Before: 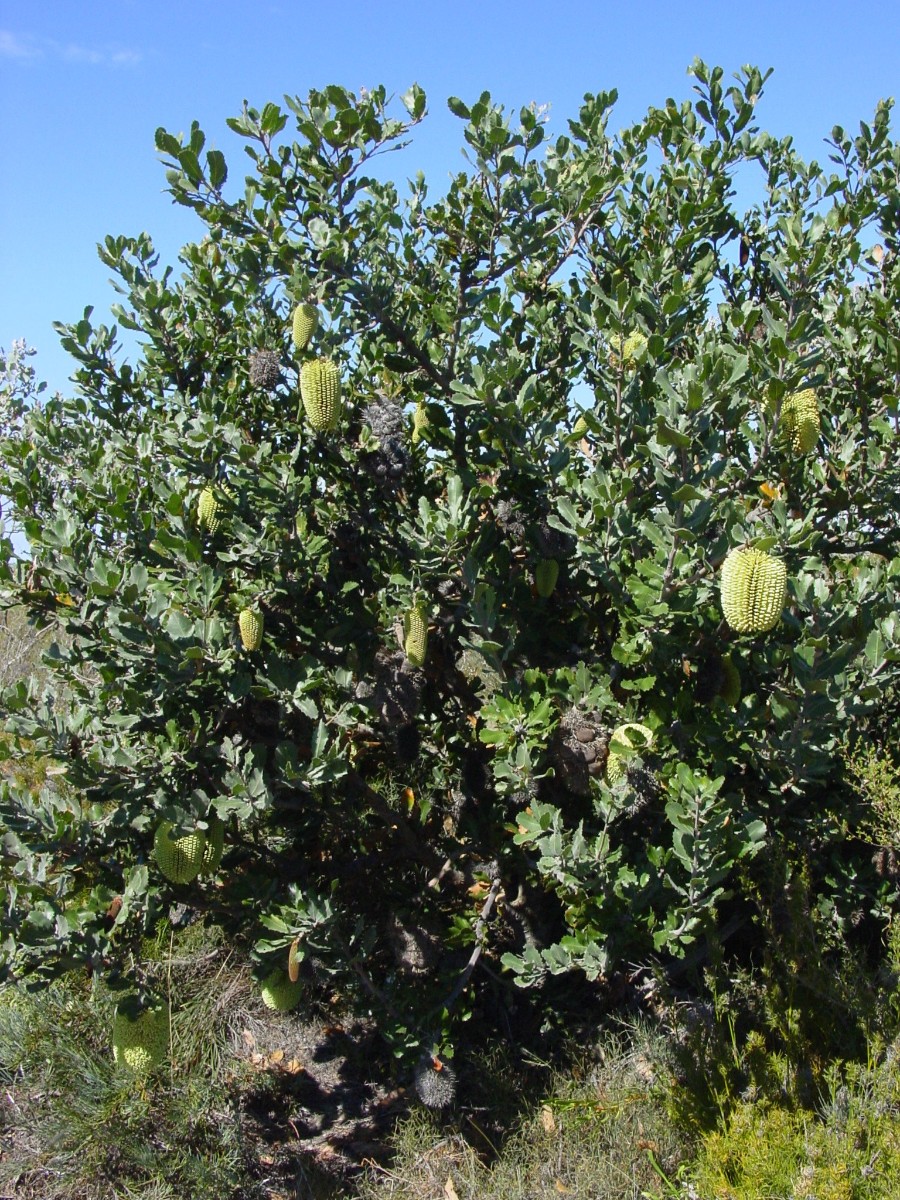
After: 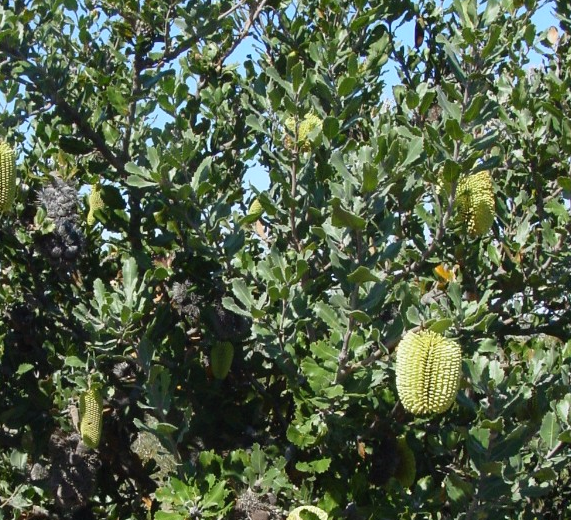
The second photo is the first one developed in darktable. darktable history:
crop: left 36.136%, top 18.176%, right 0.372%, bottom 38.481%
local contrast: mode bilateral grid, contrast 99, coarseness 99, detail 89%, midtone range 0.2
color zones: curves: ch0 [(0.068, 0.464) (0.25, 0.5) (0.48, 0.508) (0.75, 0.536) (0.886, 0.476) (0.967, 0.456)]; ch1 [(0.066, 0.456) (0.25, 0.5) (0.616, 0.508) (0.746, 0.56) (0.934, 0.444)]
